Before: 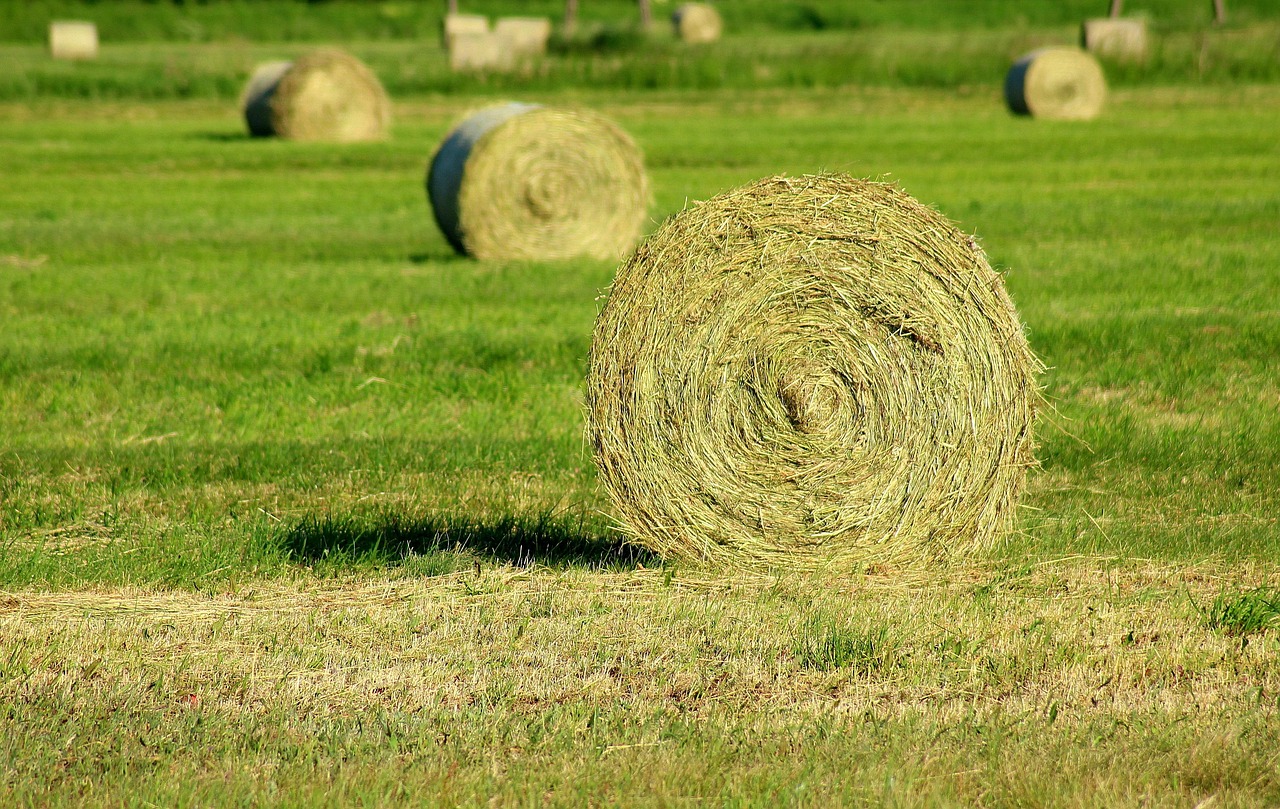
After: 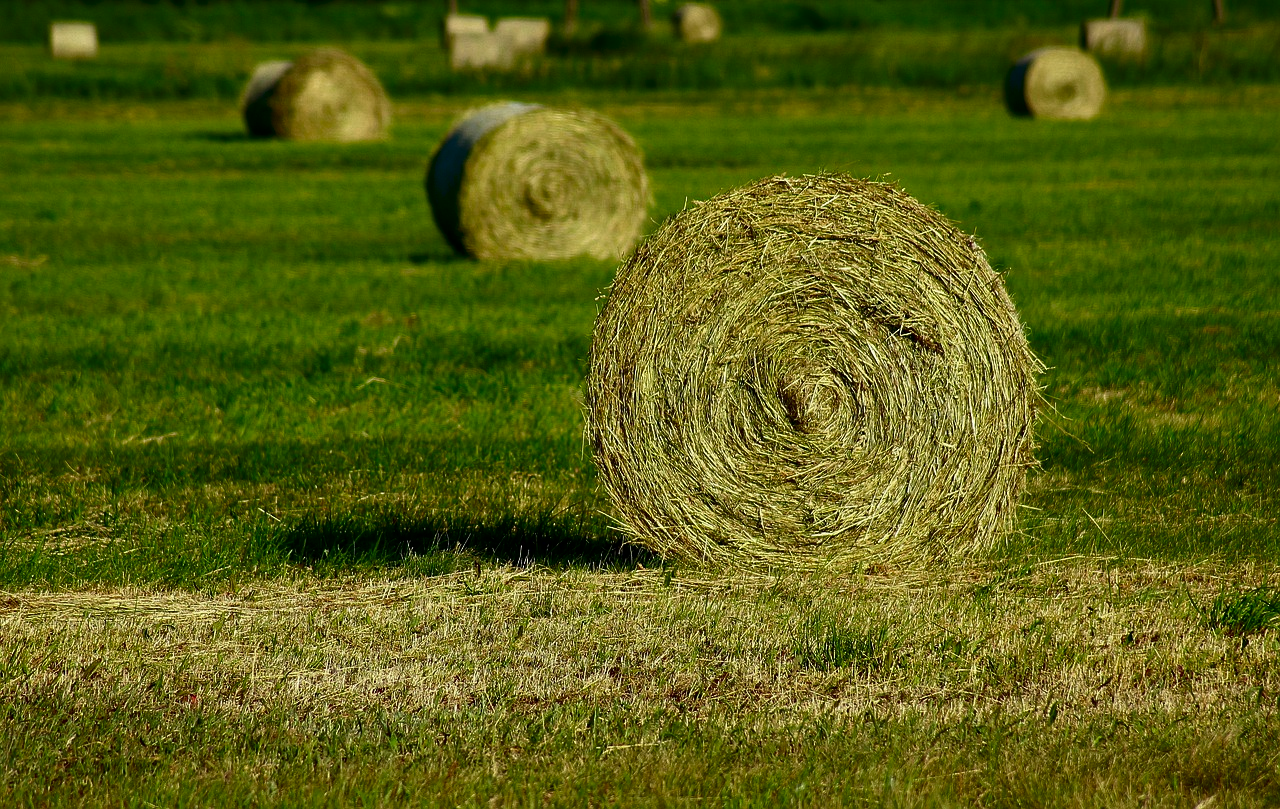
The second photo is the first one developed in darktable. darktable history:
contrast brightness saturation: brightness -0.519
